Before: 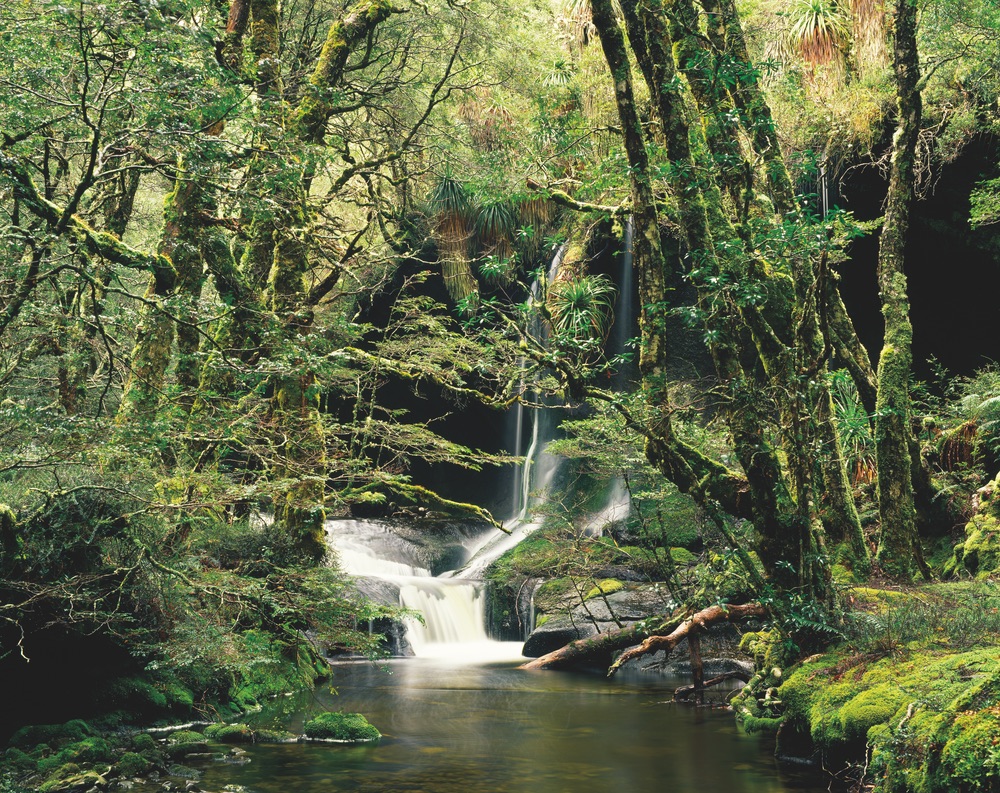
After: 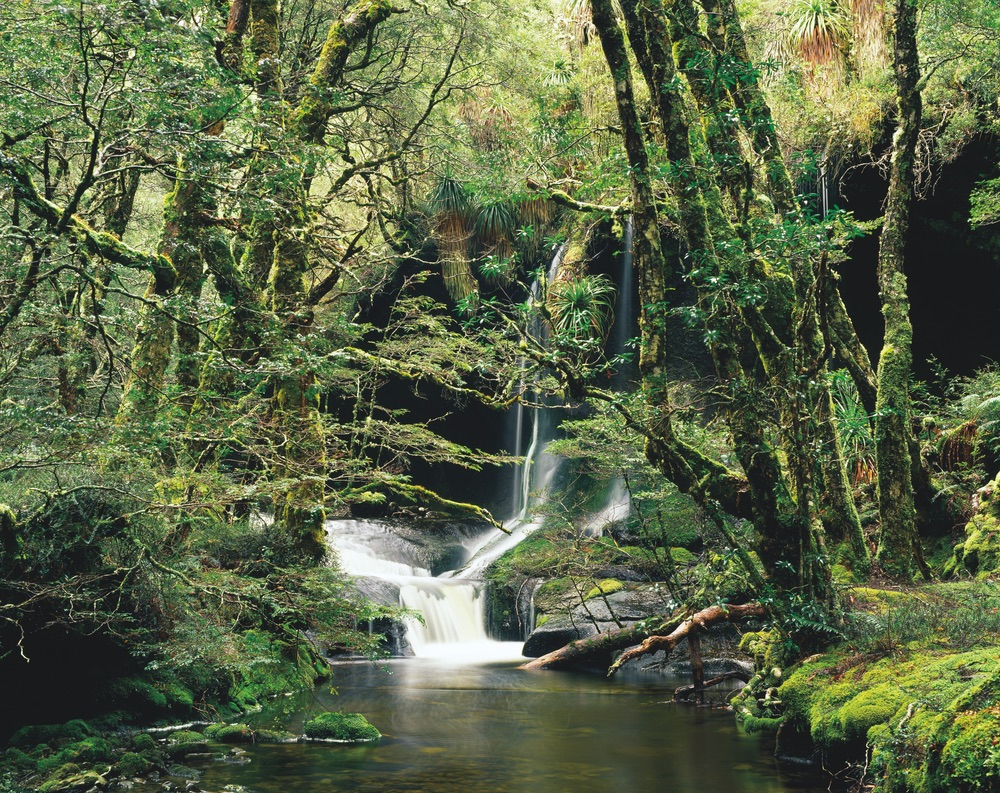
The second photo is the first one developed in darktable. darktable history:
white balance: red 0.98, blue 1.034
color balance: mode lift, gamma, gain (sRGB), lift [0.97, 1, 1, 1], gamma [1.03, 1, 1, 1]
